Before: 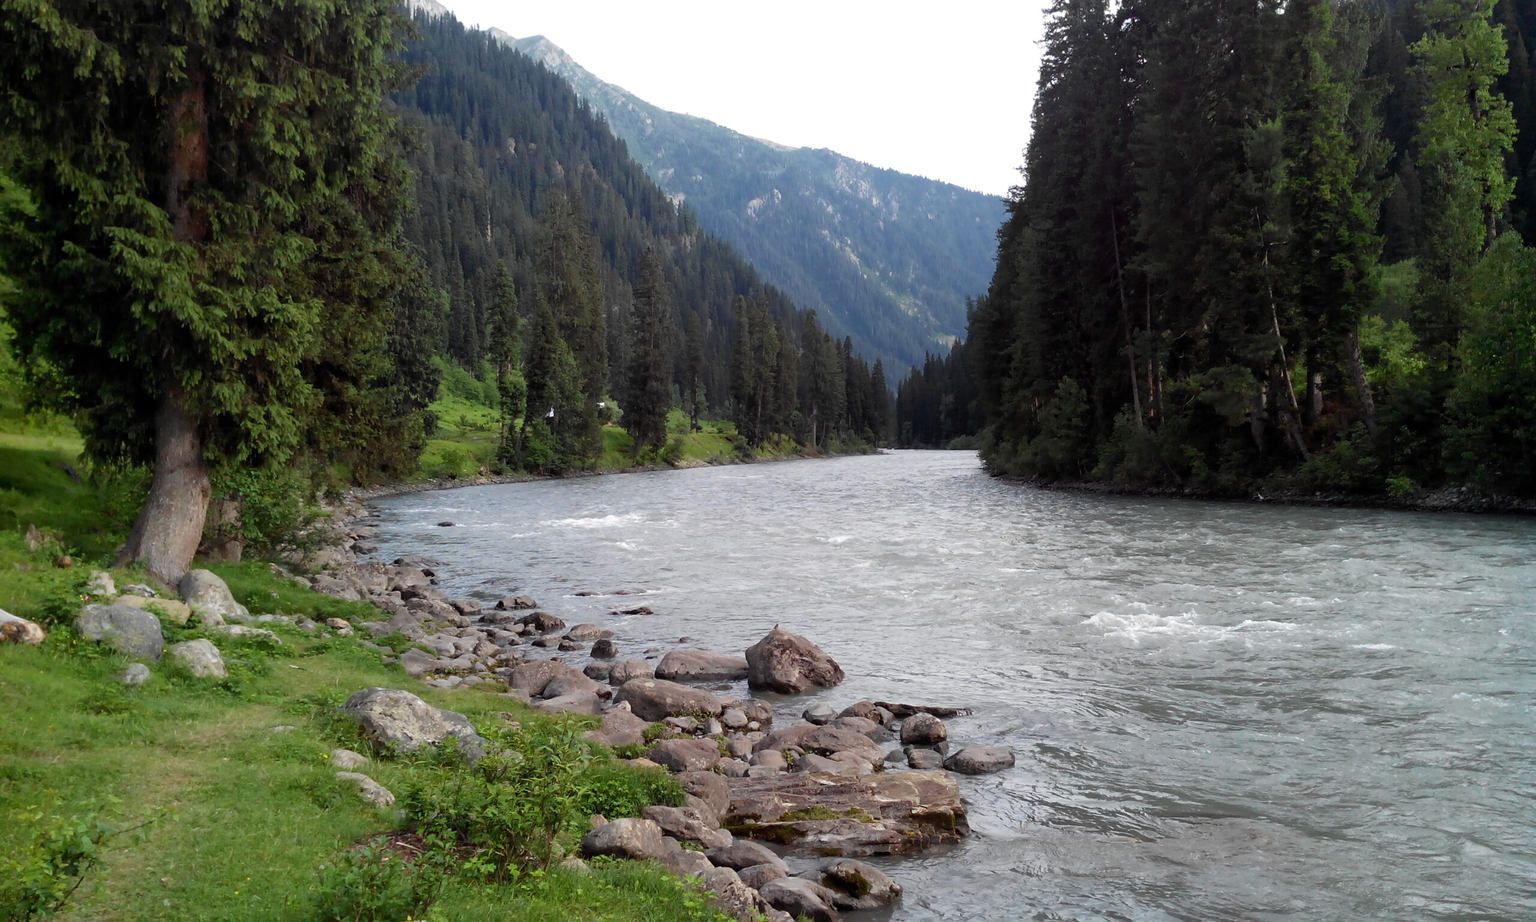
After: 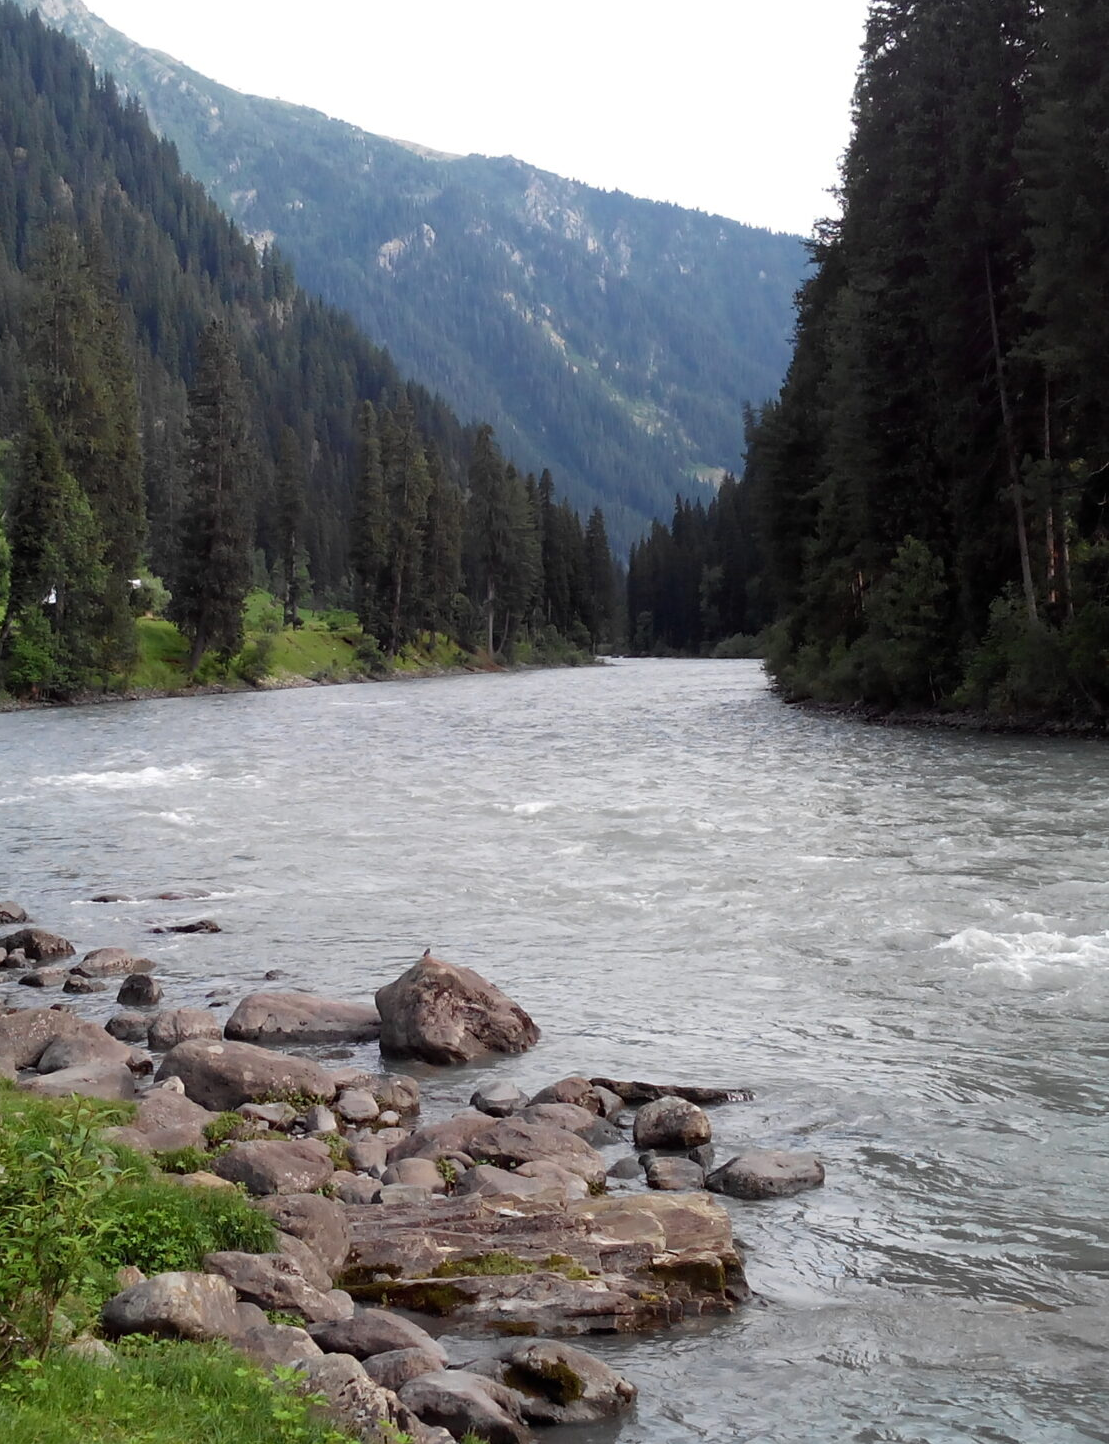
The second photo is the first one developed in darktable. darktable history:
crop: left 33.903%, top 5.941%, right 22.76%
